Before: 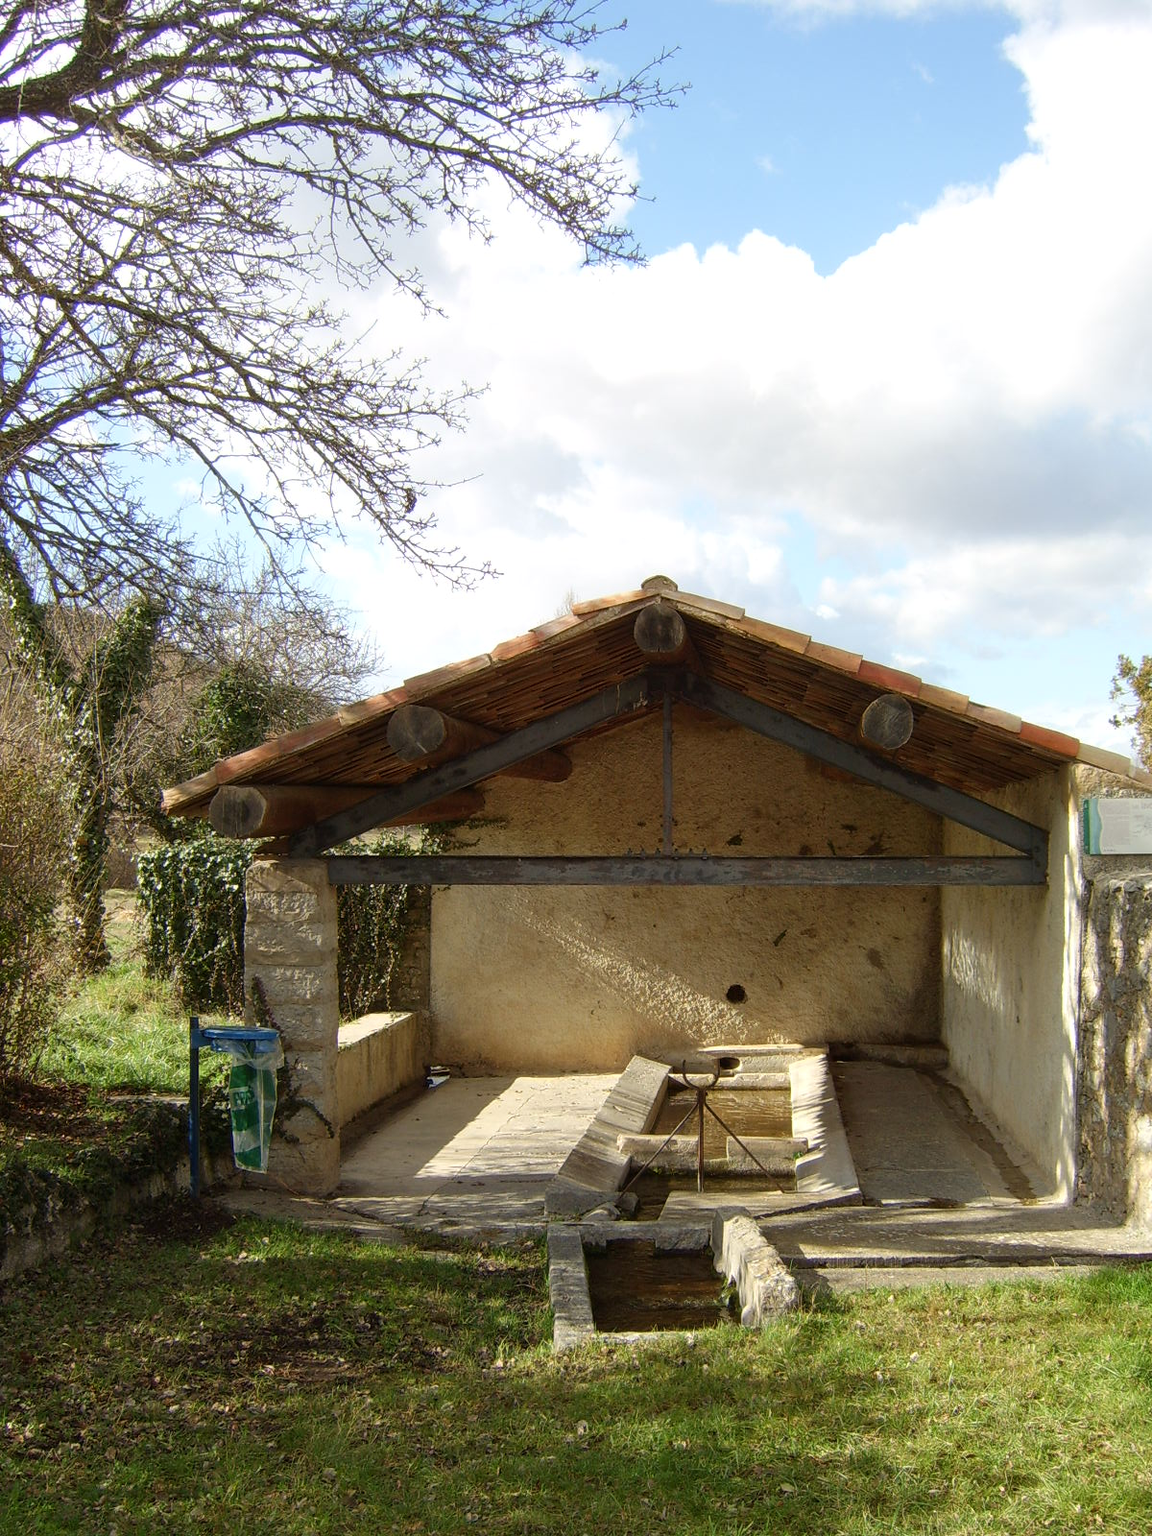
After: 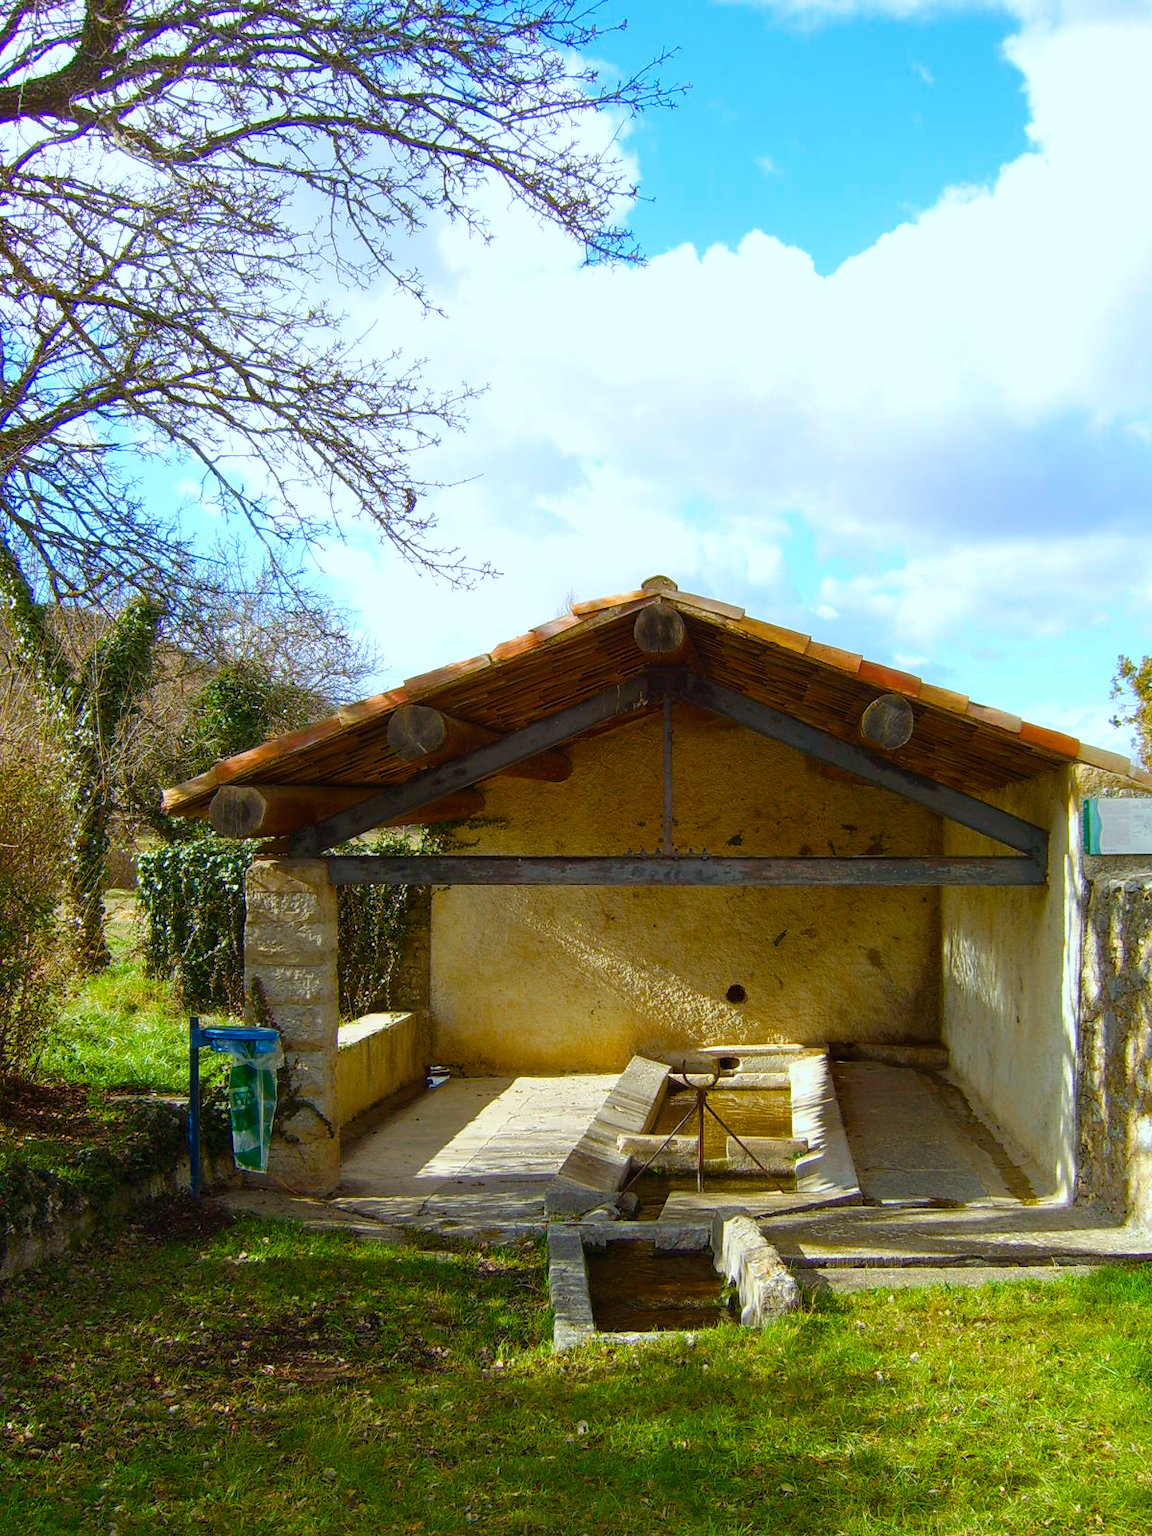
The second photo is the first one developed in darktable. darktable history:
color balance rgb: linear chroma grading › global chroma 23.15%, perceptual saturation grading › global saturation 28.7%, perceptual saturation grading › mid-tones 12.04%, perceptual saturation grading › shadows 10.19%, global vibrance 22.22%
color calibration: x 0.367, y 0.379, temperature 4395.86 K
